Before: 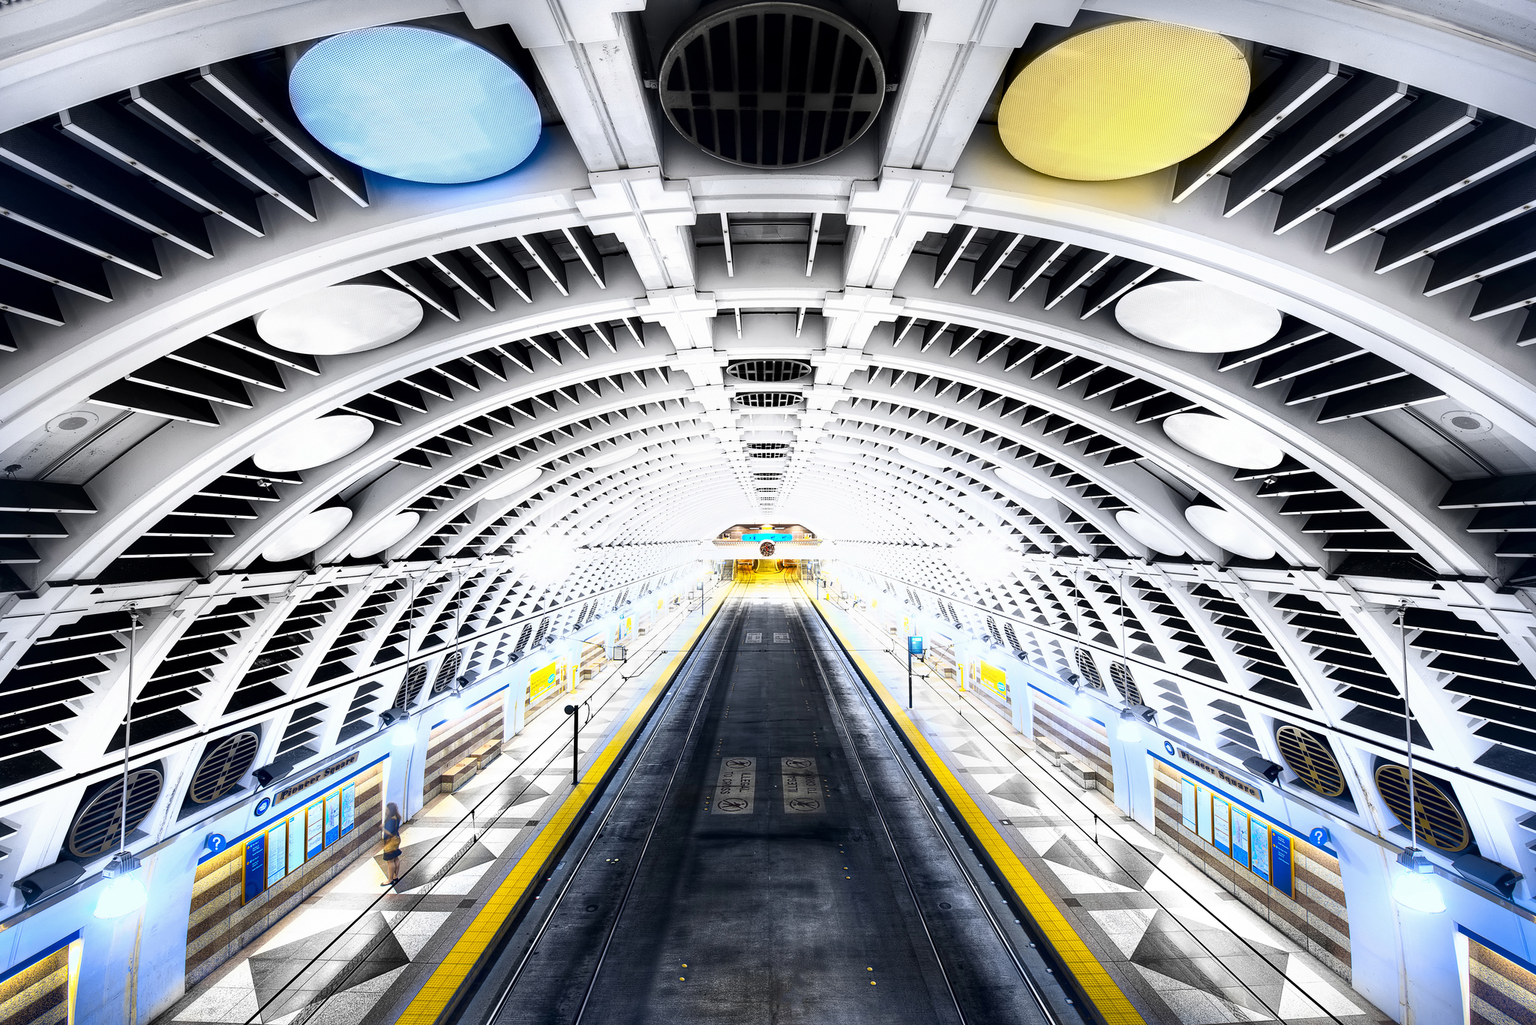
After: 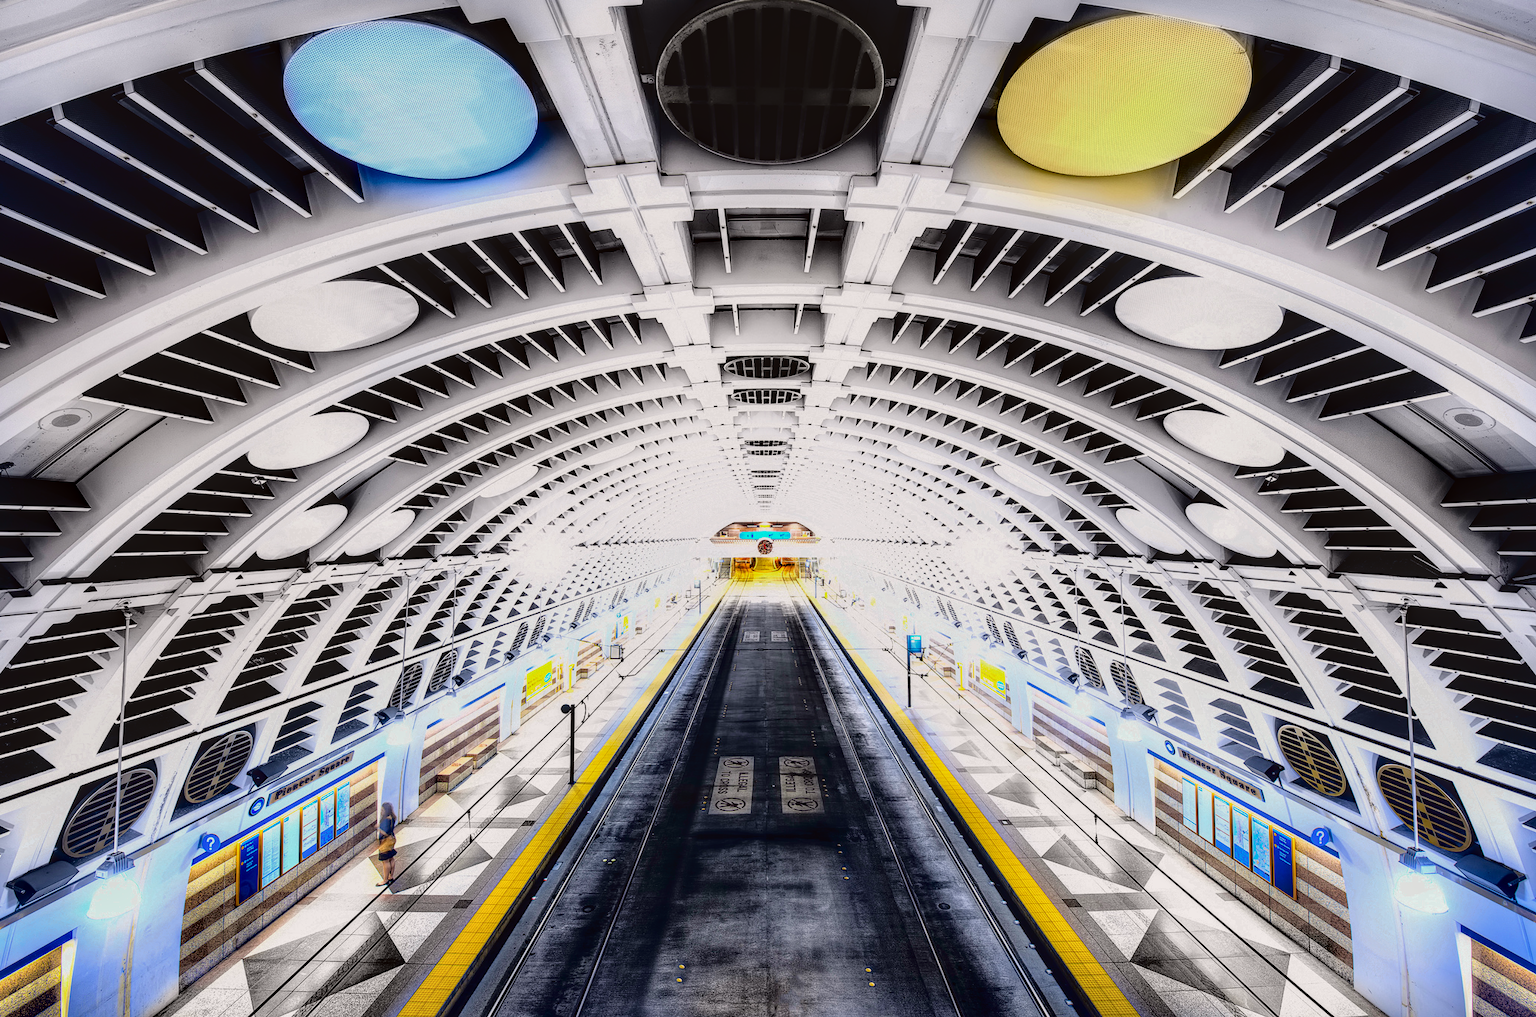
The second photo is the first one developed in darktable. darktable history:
tone equalizer: -7 EV 0.147 EV, -6 EV 0.614 EV, -5 EV 1.11 EV, -4 EV 1.3 EV, -3 EV 1.16 EV, -2 EV 0.6 EV, -1 EV 0.152 EV, smoothing diameter 24.86%, edges refinement/feathering 6.62, preserve details guided filter
tone curve: curves: ch0 [(0, 0.013) (0.181, 0.074) (0.337, 0.304) (0.498, 0.485) (0.78, 0.742) (0.993, 0.954)]; ch1 [(0, 0) (0.294, 0.184) (0.359, 0.34) (0.362, 0.35) (0.43, 0.41) (0.469, 0.463) (0.495, 0.502) (0.54, 0.563) (0.612, 0.641) (1, 1)]; ch2 [(0, 0) (0.44, 0.437) (0.495, 0.502) (0.524, 0.534) (0.557, 0.56) (0.634, 0.654) (0.728, 0.722) (1, 1)], color space Lab, independent channels, preserve colors none
crop: left 0.499%, top 0.631%, right 0.177%, bottom 0.735%
filmic rgb: middle gray luminance 18.27%, black relative exposure -11.45 EV, white relative exposure 2.6 EV, threshold 2.96 EV, target black luminance 0%, hardness 8.44, latitude 98.24%, contrast 1.082, shadows ↔ highlights balance 0.44%, iterations of high-quality reconstruction 0, enable highlight reconstruction true
local contrast: on, module defaults
